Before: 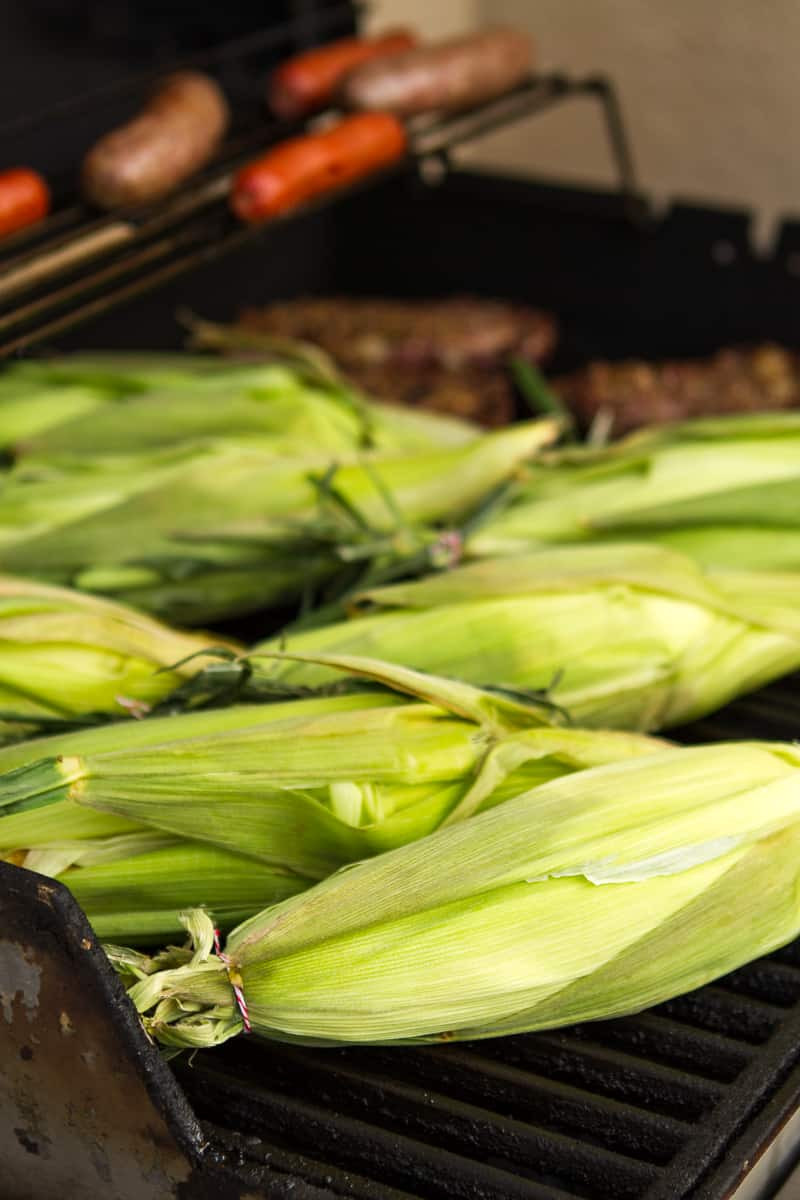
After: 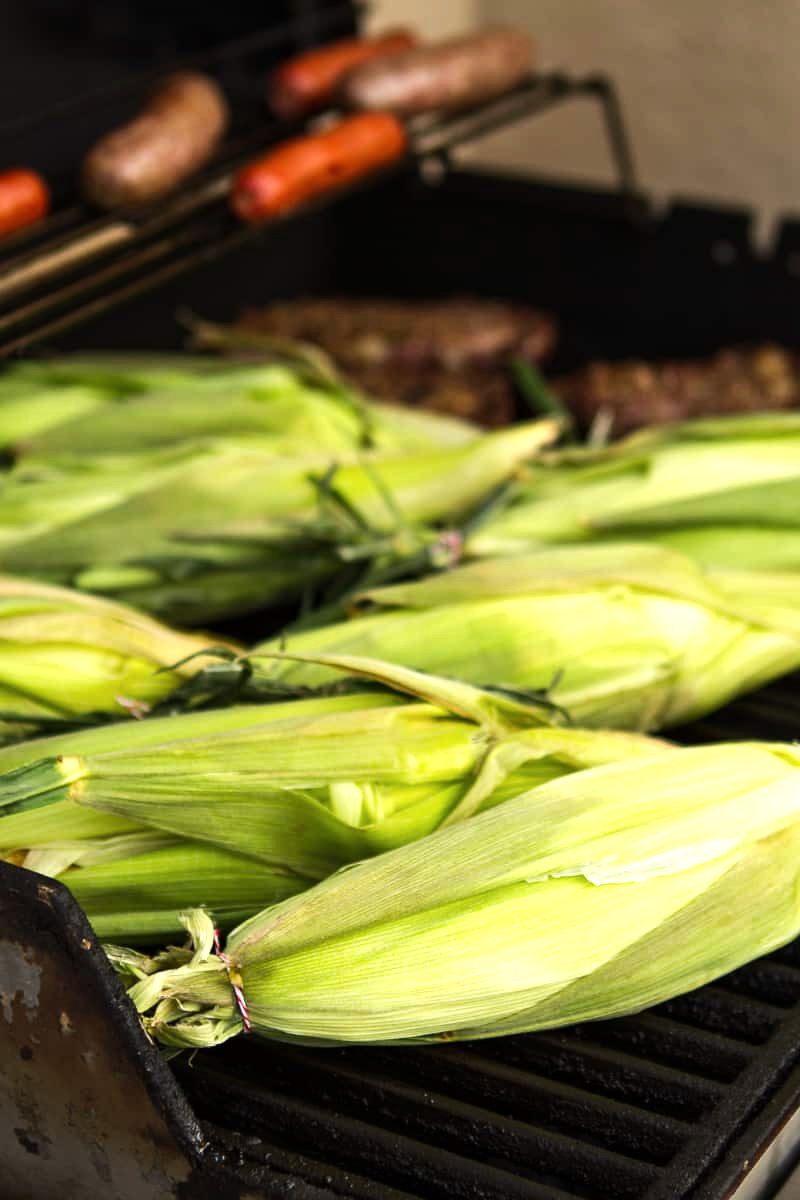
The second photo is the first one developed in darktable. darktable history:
color correction: saturation 0.98
tone equalizer: -8 EV -0.417 EV, -7 EV -0.389 EV, -6 EV -0.333 EV, -5 EV -0.222 EV, -3 EV 0.222 EV, -2 EV 0.333 EV, -1 EV 0.389 EV, +0 EV 0.417 EV, edges refinement/feathering 500, mask exposure compensation -1.57 EV, preserve details no
